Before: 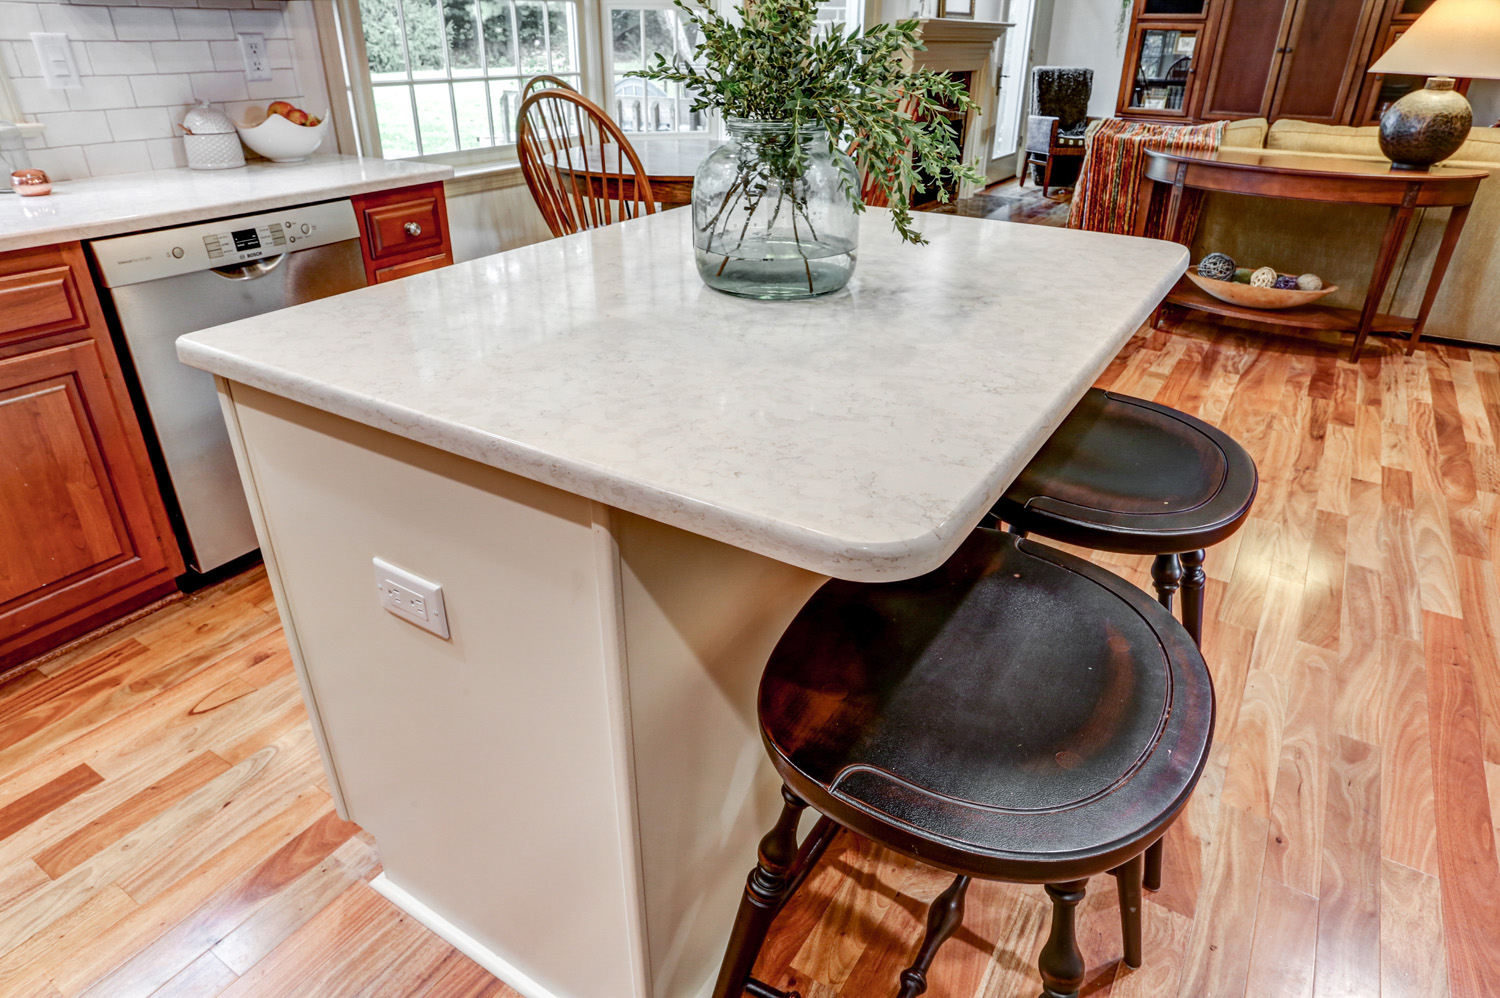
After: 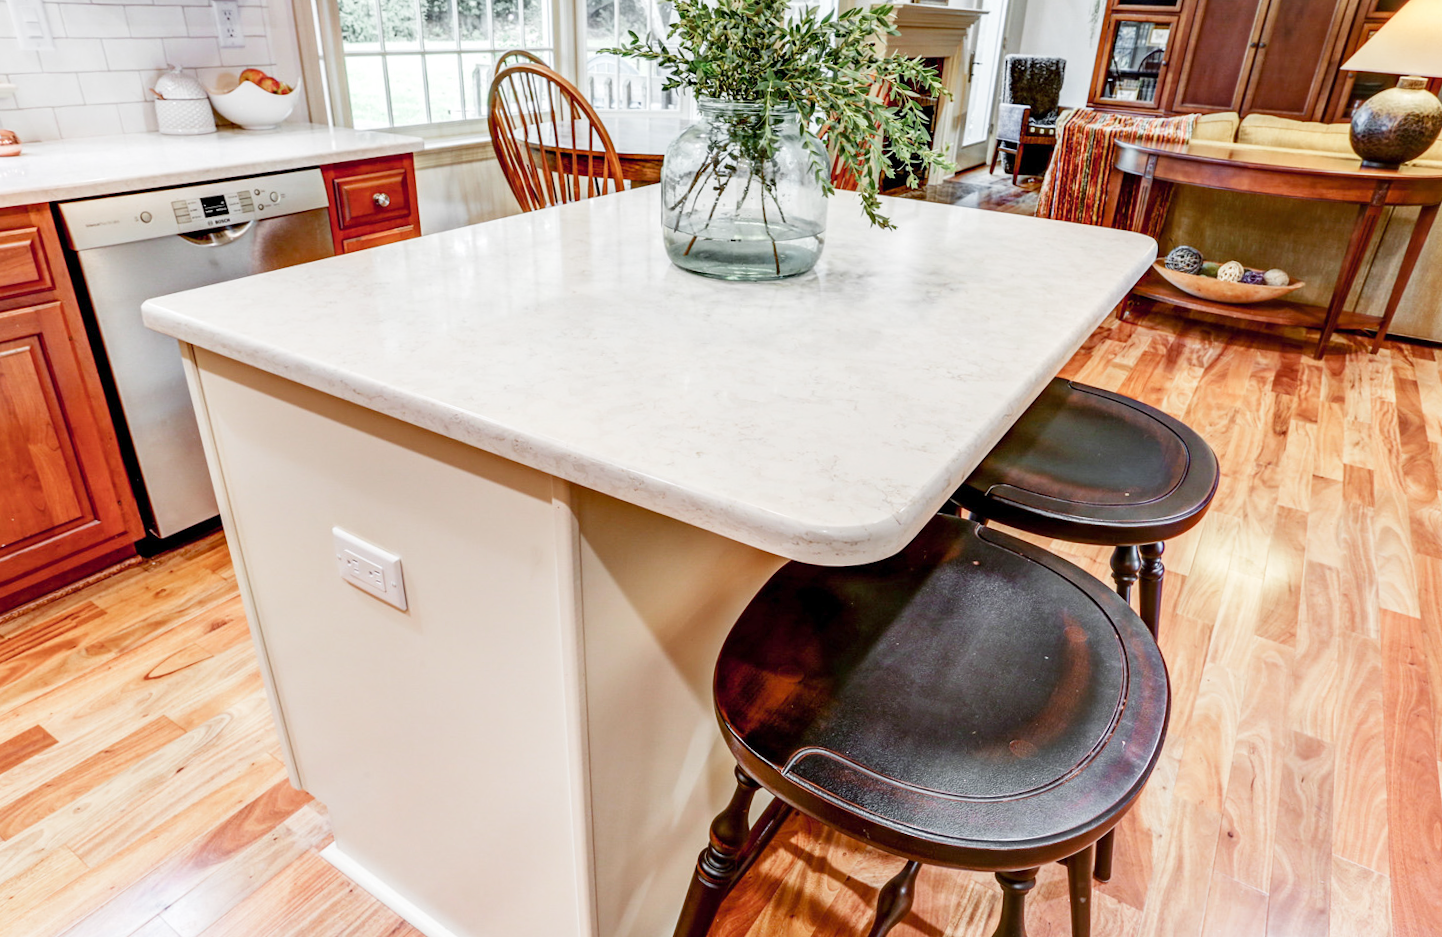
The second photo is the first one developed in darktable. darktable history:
base curve: curves: ch0 [(0, 0) (0.204, 0.334) (0.55, 0.733) (1, 1)], preserve colors none
crop: left 1.743%, right 0.268%, bottom 2.011%
rotate and perspective: rotation 1.57°, crop left 0.018, crop right 0.982, crop top 0.039, crop bottom 0.961
